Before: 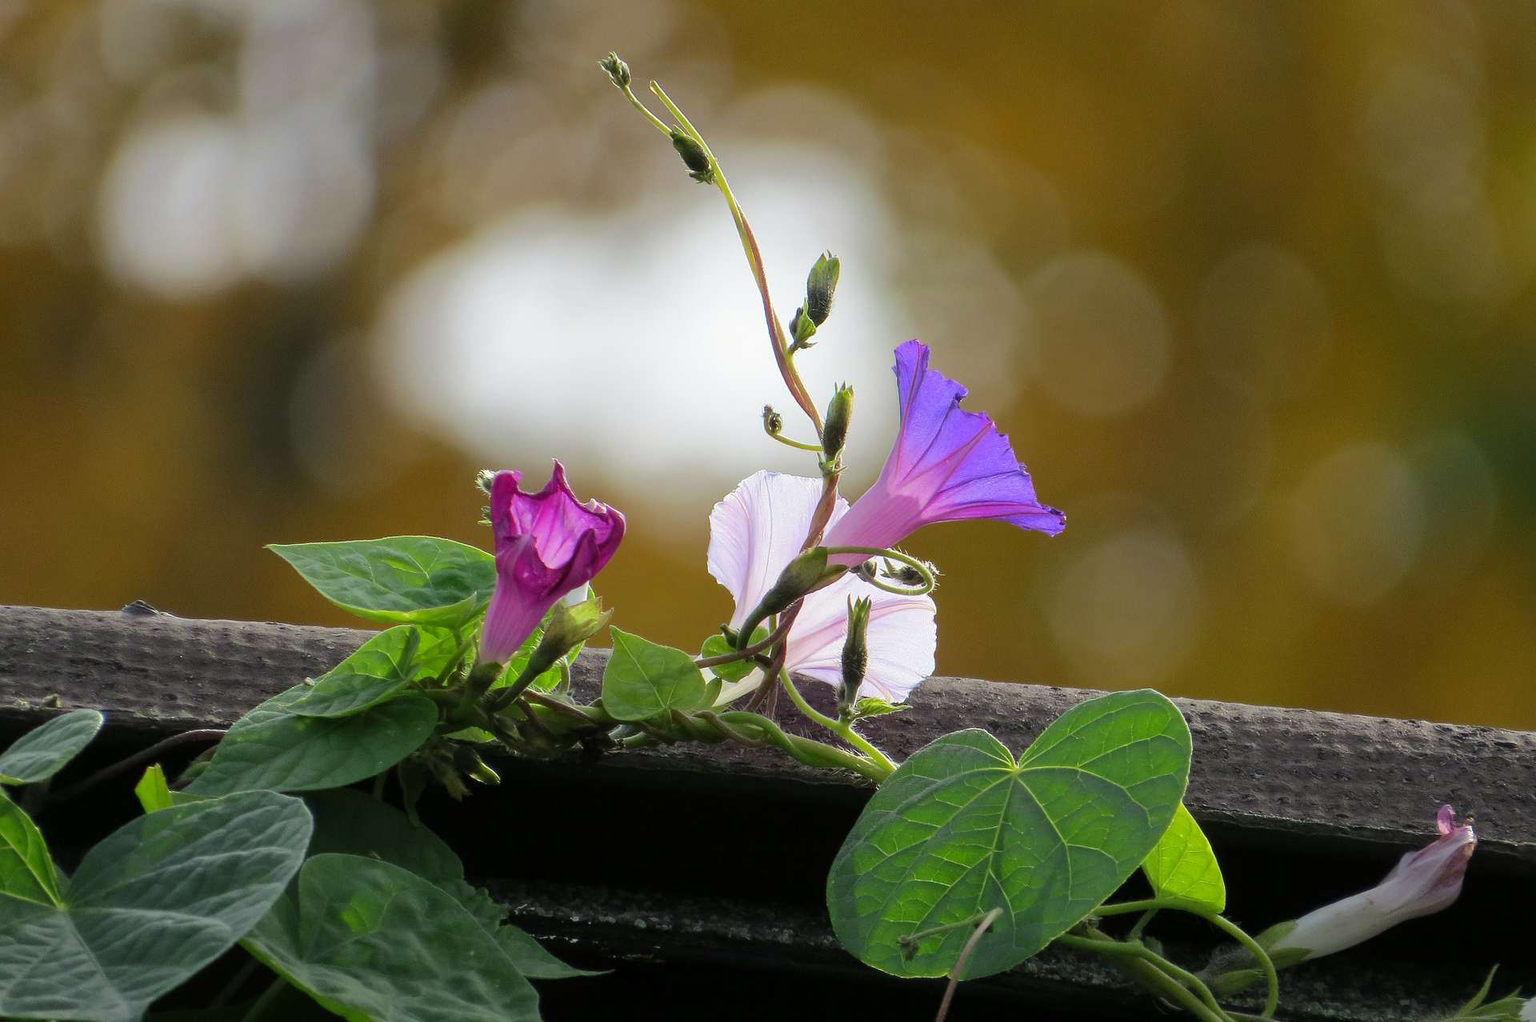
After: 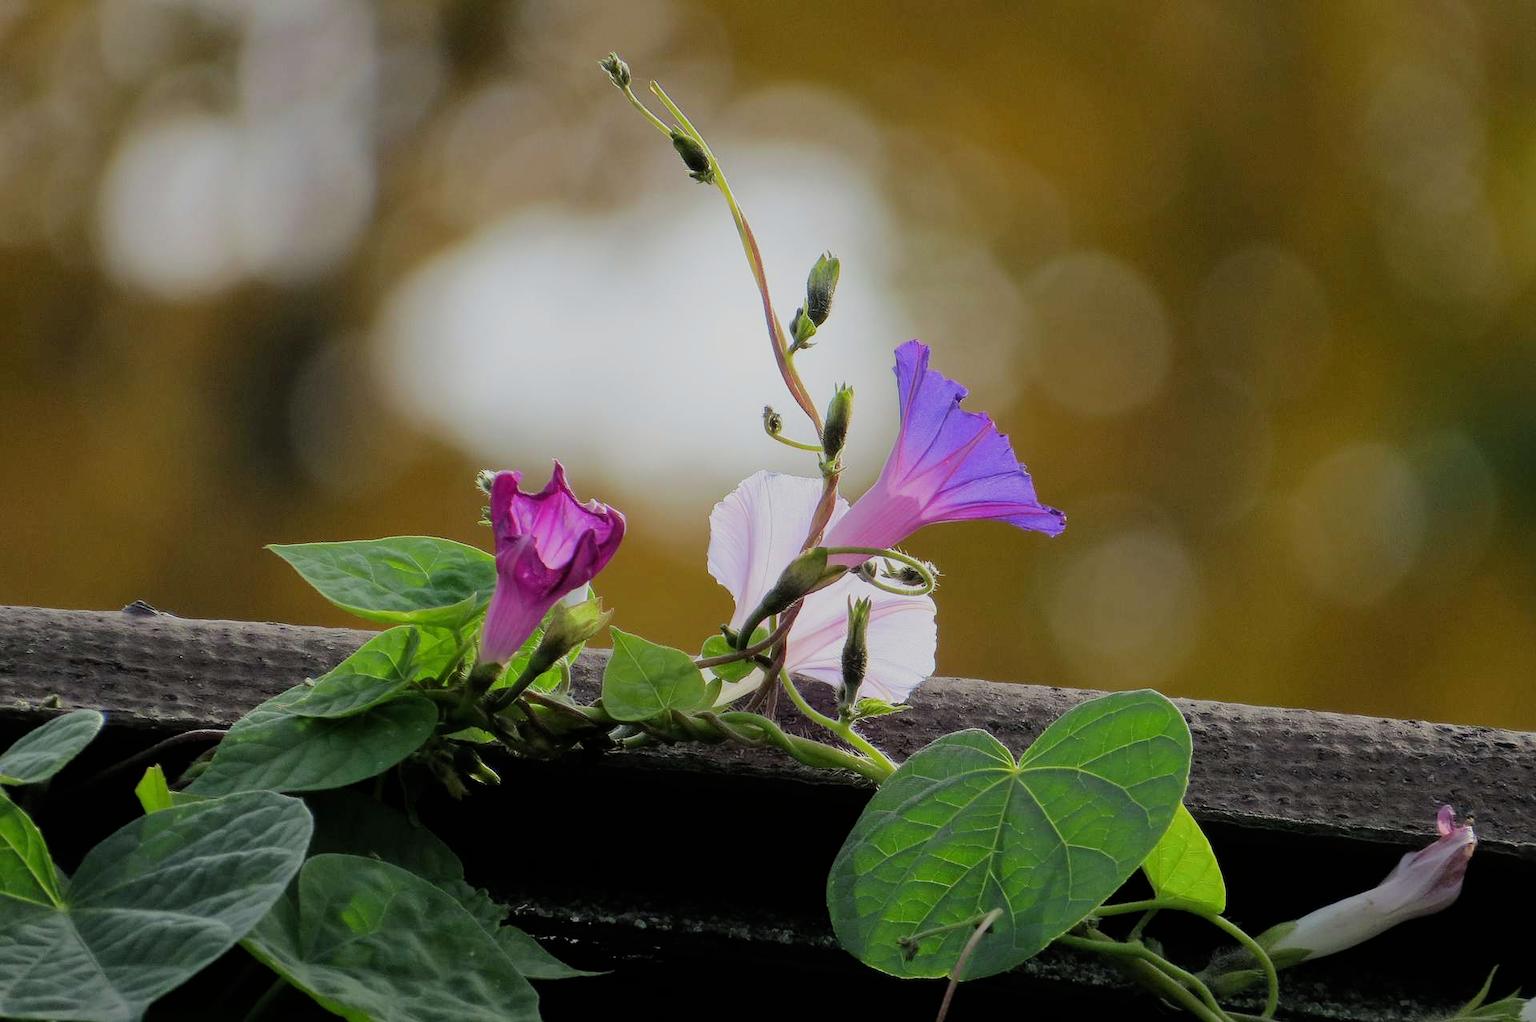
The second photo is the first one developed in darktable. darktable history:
tone equalizer: on, module defaults
filmic rgb: black relative exposure -7.65 EV, white relative exposure 4.56 EV, hardness 3.61
